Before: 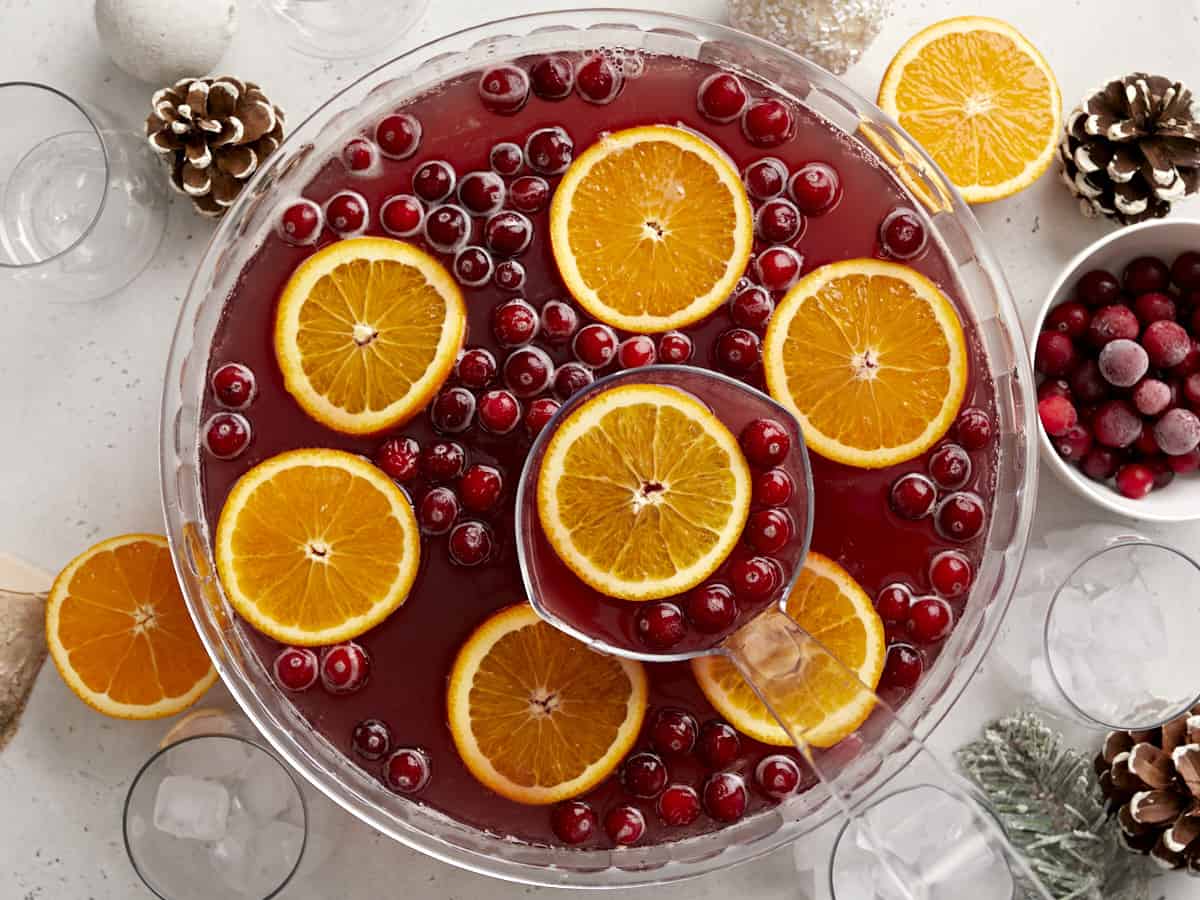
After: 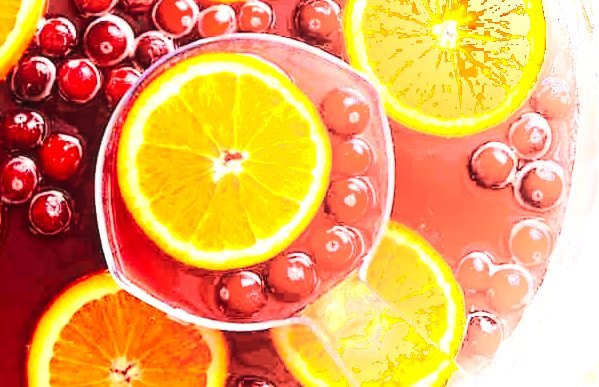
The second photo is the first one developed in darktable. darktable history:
shadows and highlights: shadows -89.48, highlights 91.09, soften with gaussian
contrast brightness saturation: contrast 0.203, brightness 0.155, saturation 0.135
crop: left 35.066%, top 36.876%, right 14.978%, bottom 20.018%
exposure: exposure 1.494 EV, compensate highlight preservation false
local contrast: on, module defaults
base curve: curves: ch0 [(0, 0) (0.073, 0.04) (0.157, 0.139) (0.492, 0.492) (0.758, 0.758) (1, 1)], preserve colors none
